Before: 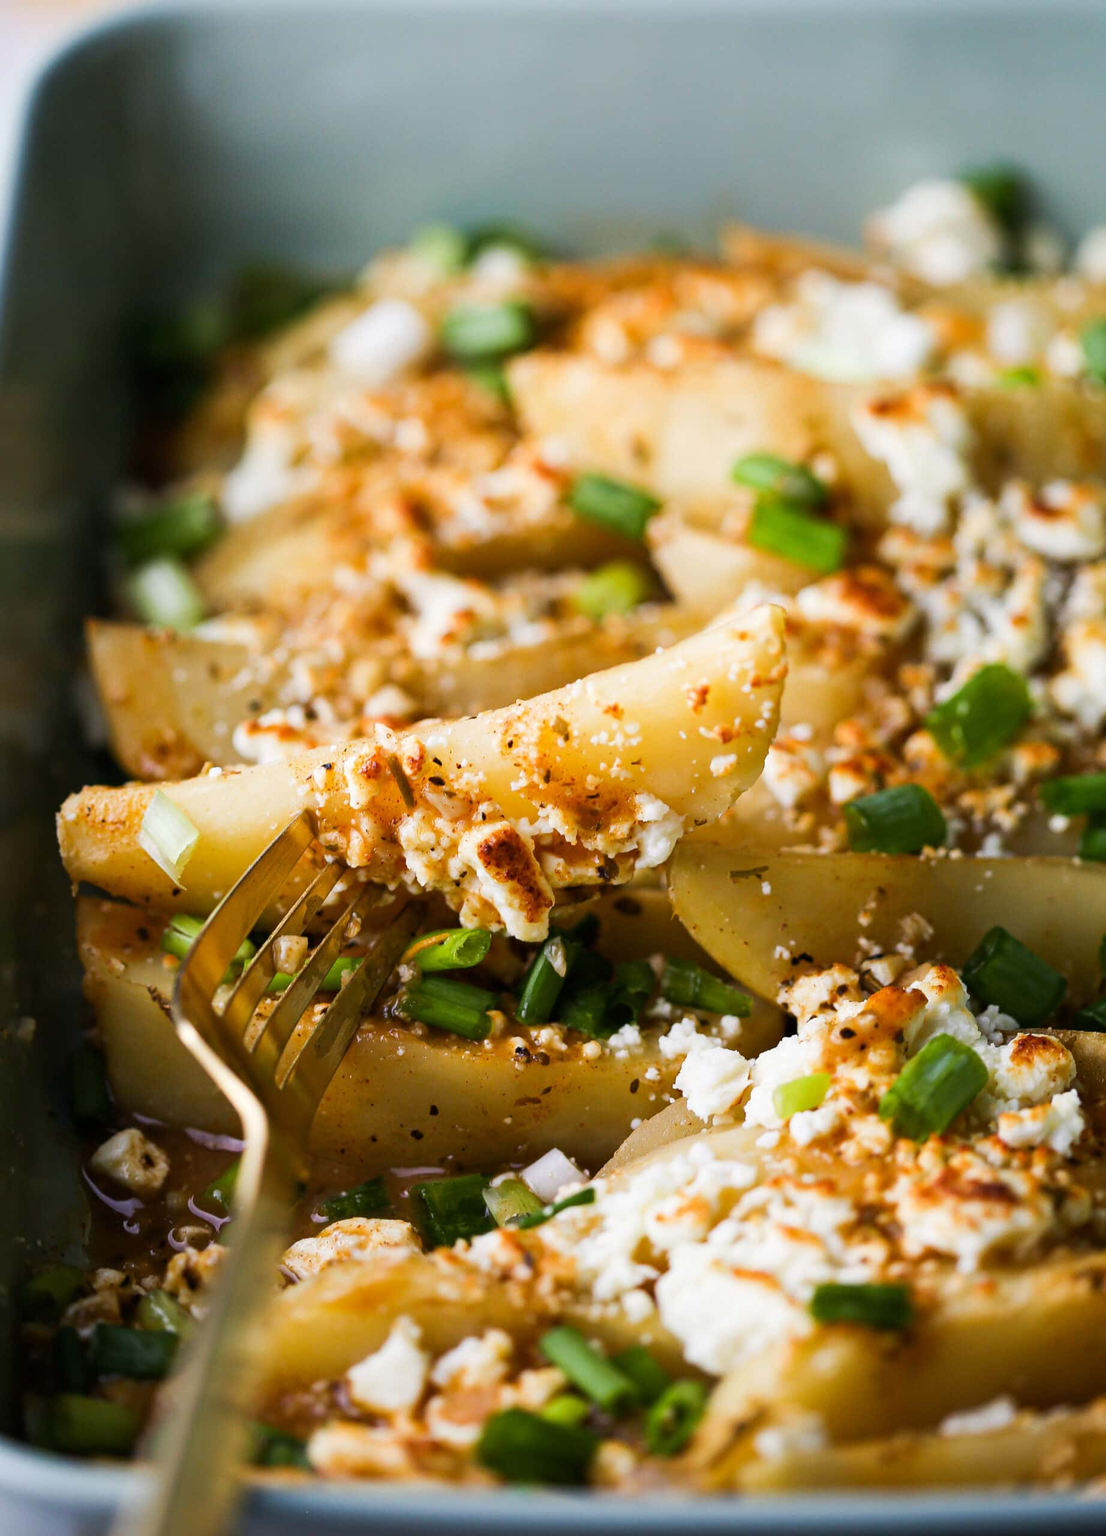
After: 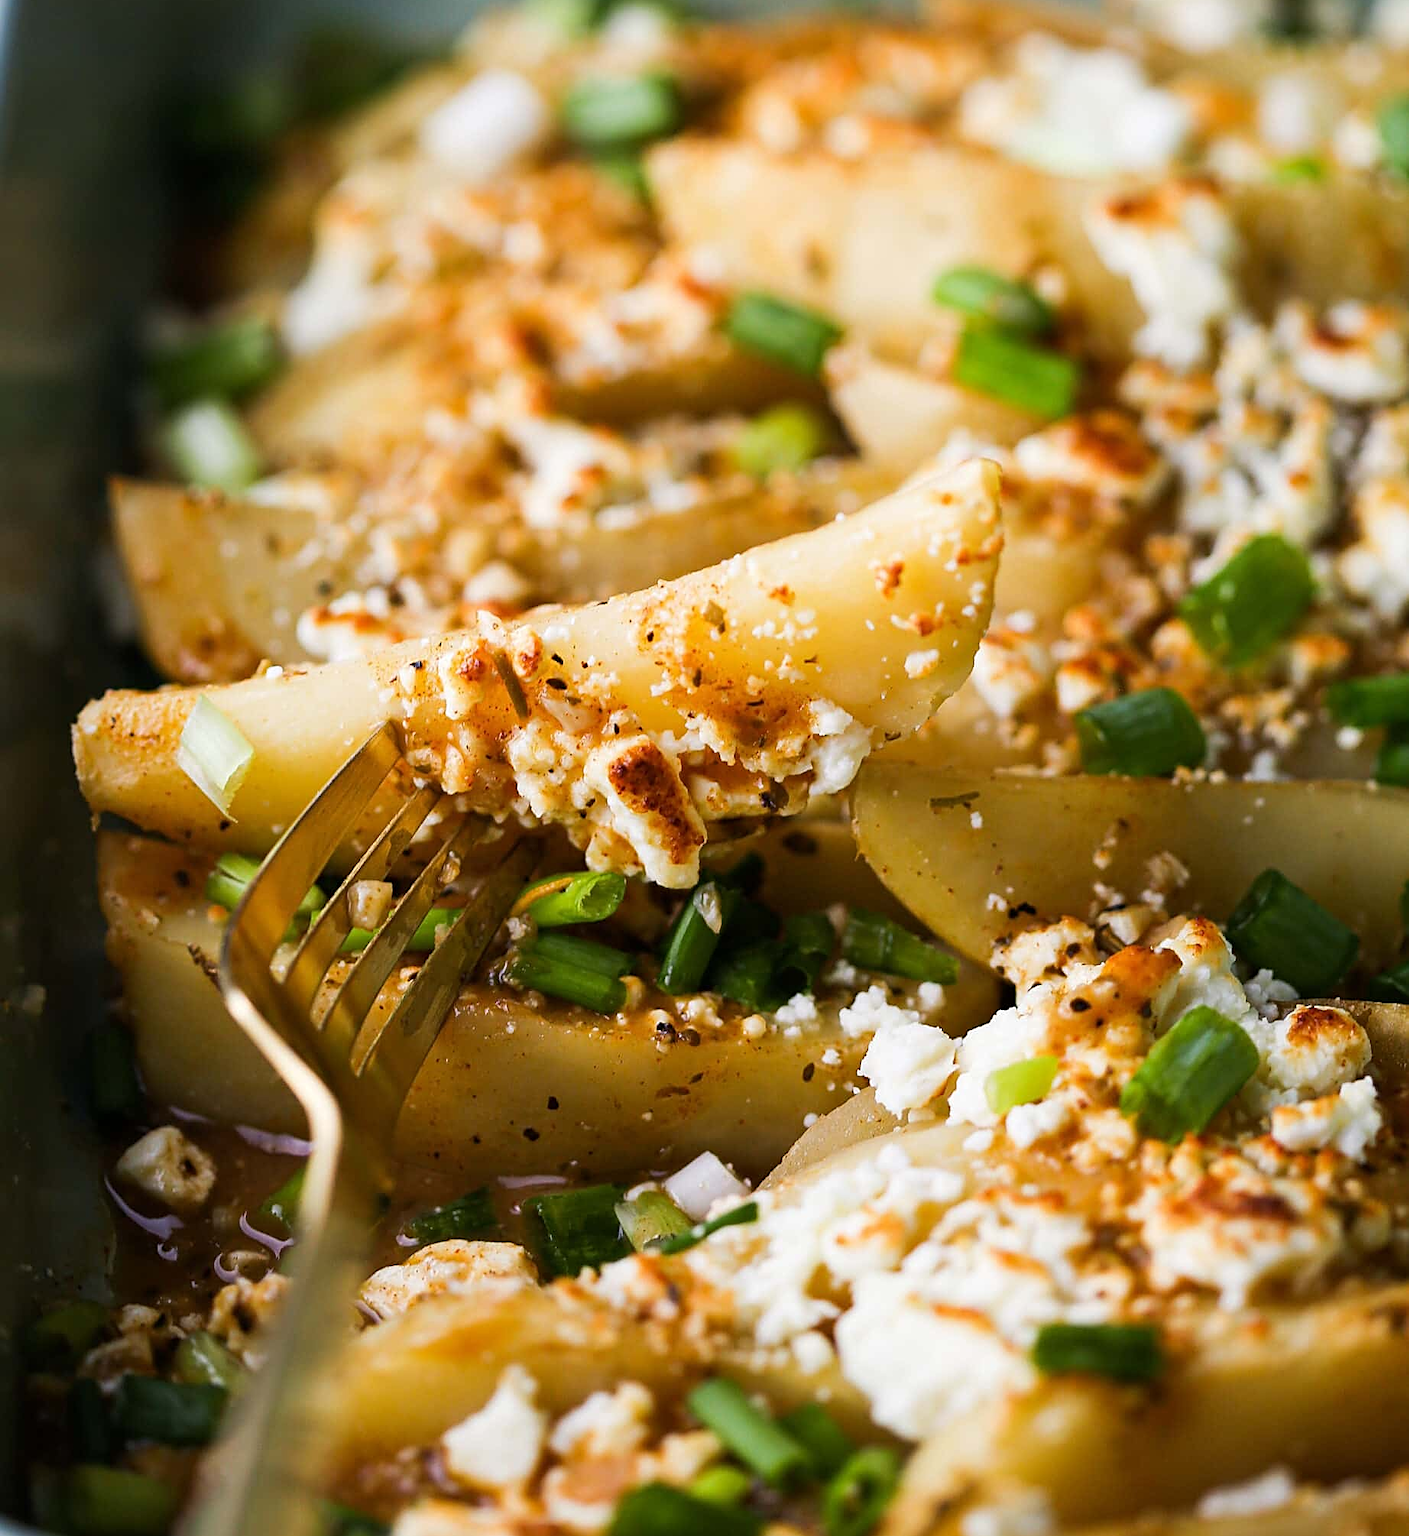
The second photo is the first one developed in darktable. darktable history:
sharpen: on, module defaults
crop and rotate: top 15.911%, bottom 5.536%
